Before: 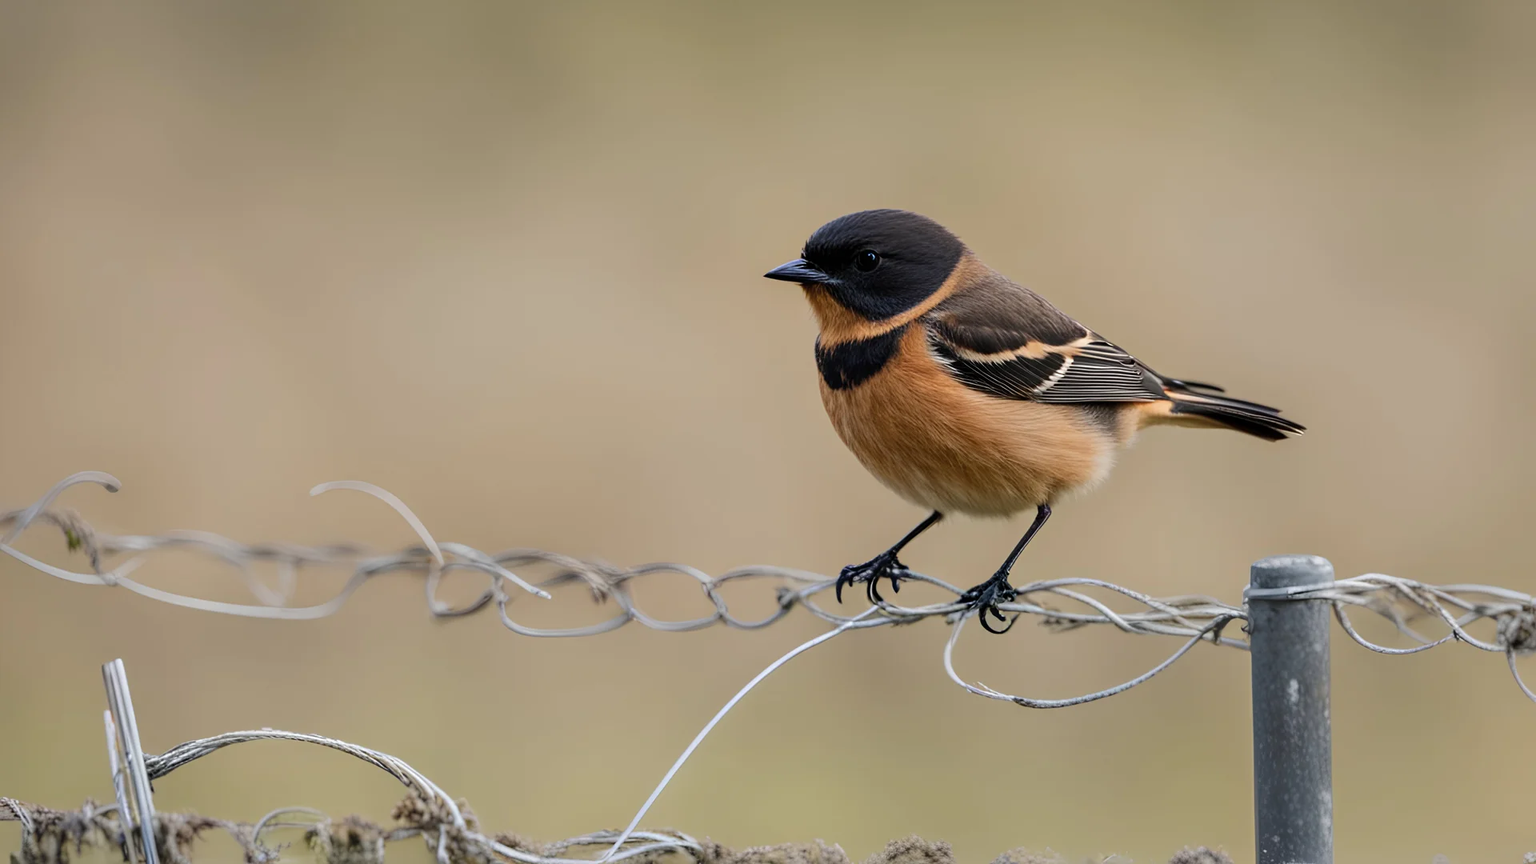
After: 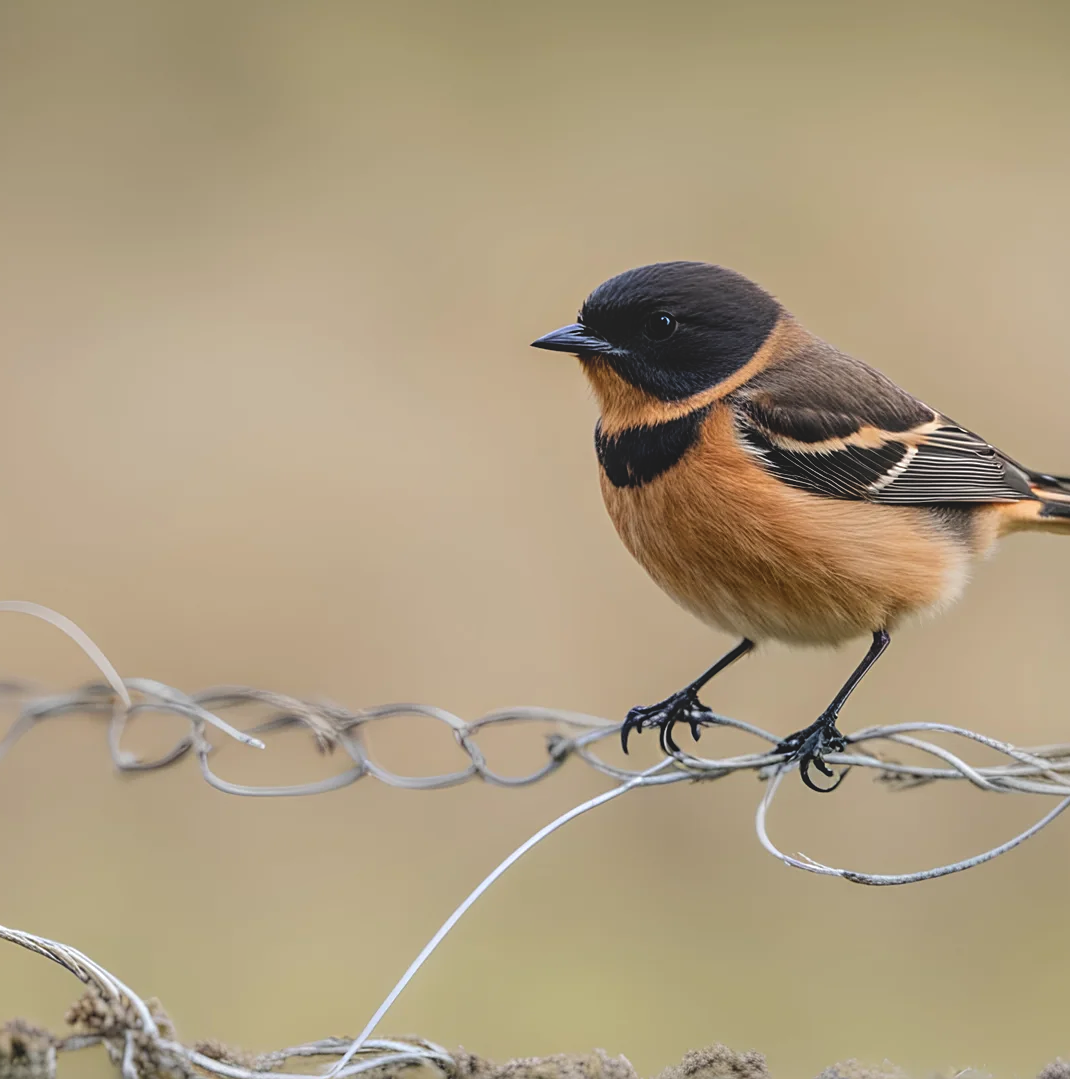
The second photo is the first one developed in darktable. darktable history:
crop: left 22.12%, right 22.147%, bottom 0.014%
sharpen: amount 0.216
tone equalizer: -8 EV -0.723 EV, -7 EV -0.671 EV, -6 EV -0.605 EV, -5 EV -0.384 EV, -3 EV 0.398 EV, -2 EV 0.6 EV, -1 EV 0.682 EV, +0 EV 0.771 EV
exposure: exposure -0.437 EV, compensate highlight preservation false
local contrast: highlights 47%, shadows 1%, detail 99%
